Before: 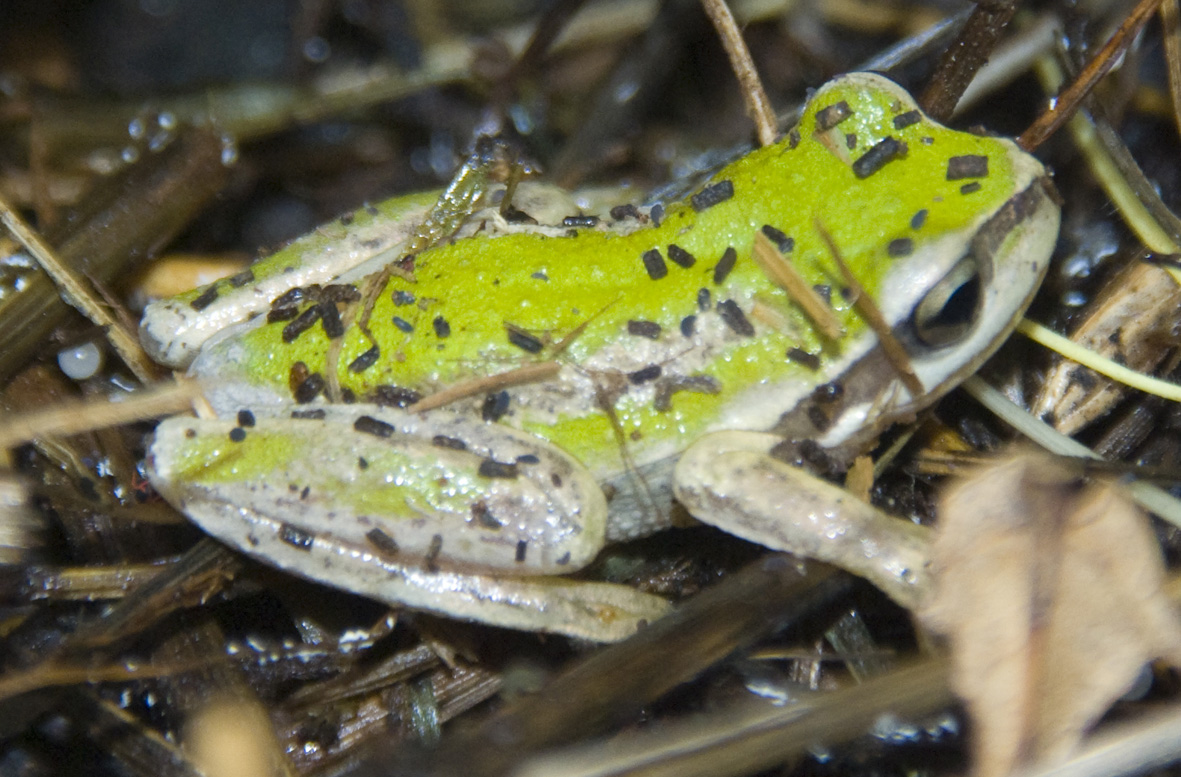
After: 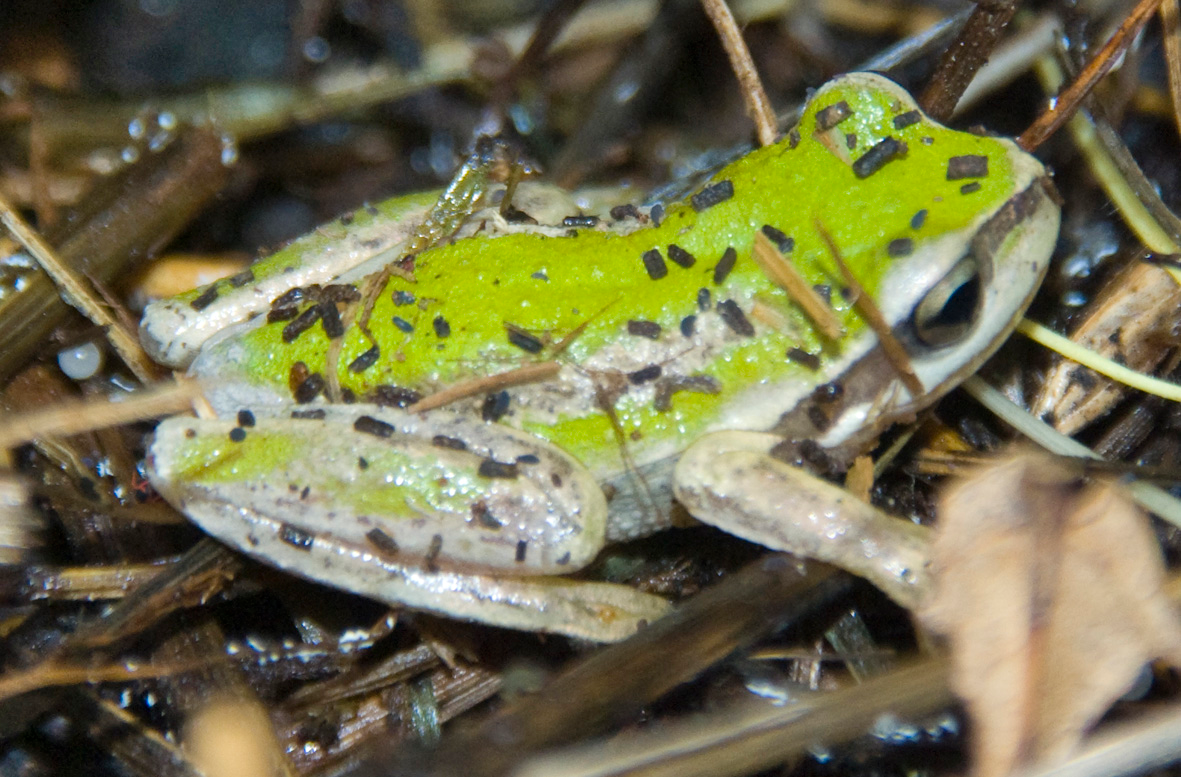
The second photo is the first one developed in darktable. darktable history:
shadows and highlights: white point adjustment 0.836, soften with gaussian
